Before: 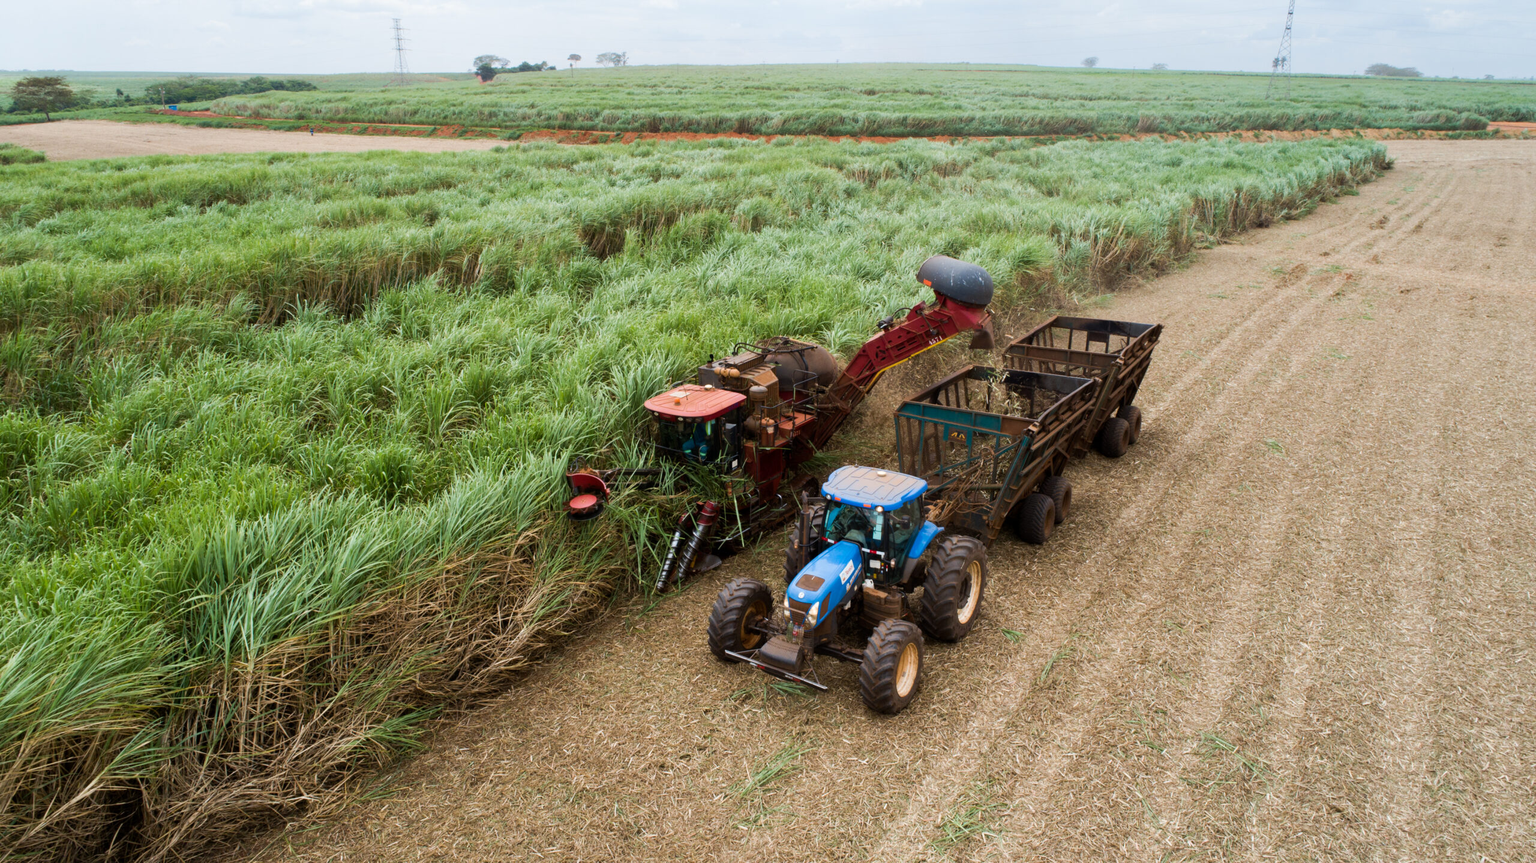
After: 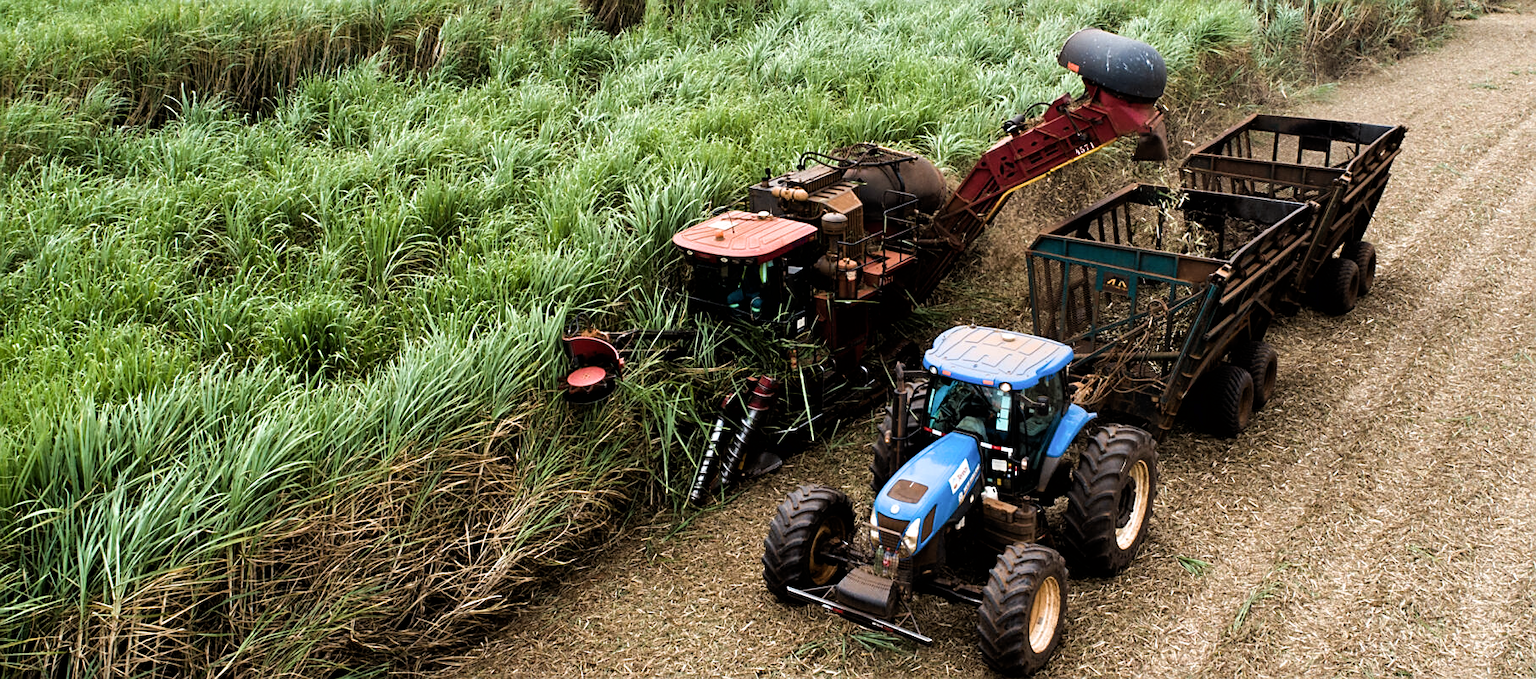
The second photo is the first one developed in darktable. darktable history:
shadows and highlights: shadows 31.27, highlights 0.705, soften with gaussian
crop: left 10.997%, top 27.262%, right 18.261%, bottom 17.007%
filmic rgb: black relative exposure -8.18 EV, white relative exposure 2.2 EV, target white luminance 99.979%, hardness 7.18, latitude 75.05%, contrast 1.315, highlights saturation mix -1.63%, shadows ↔ highlights balance 30.78%, color science v6 (2022), iterations of high-quality reconstruction 0
sharpen: on, module defaults
